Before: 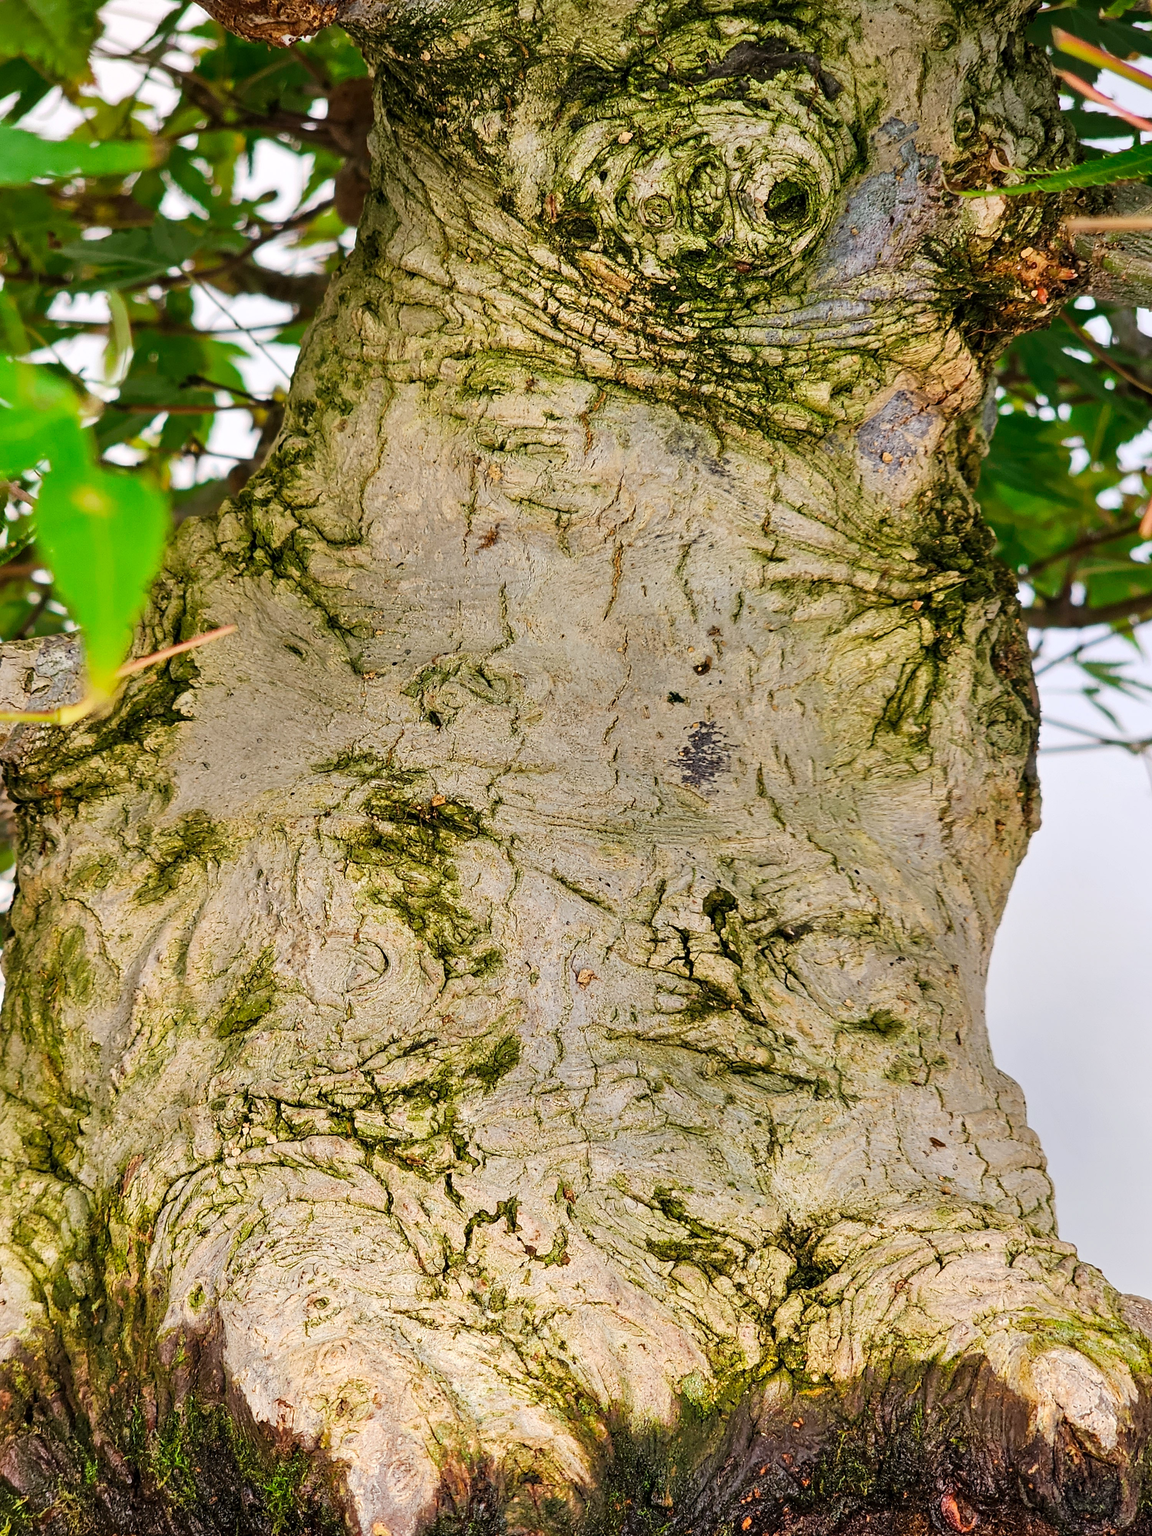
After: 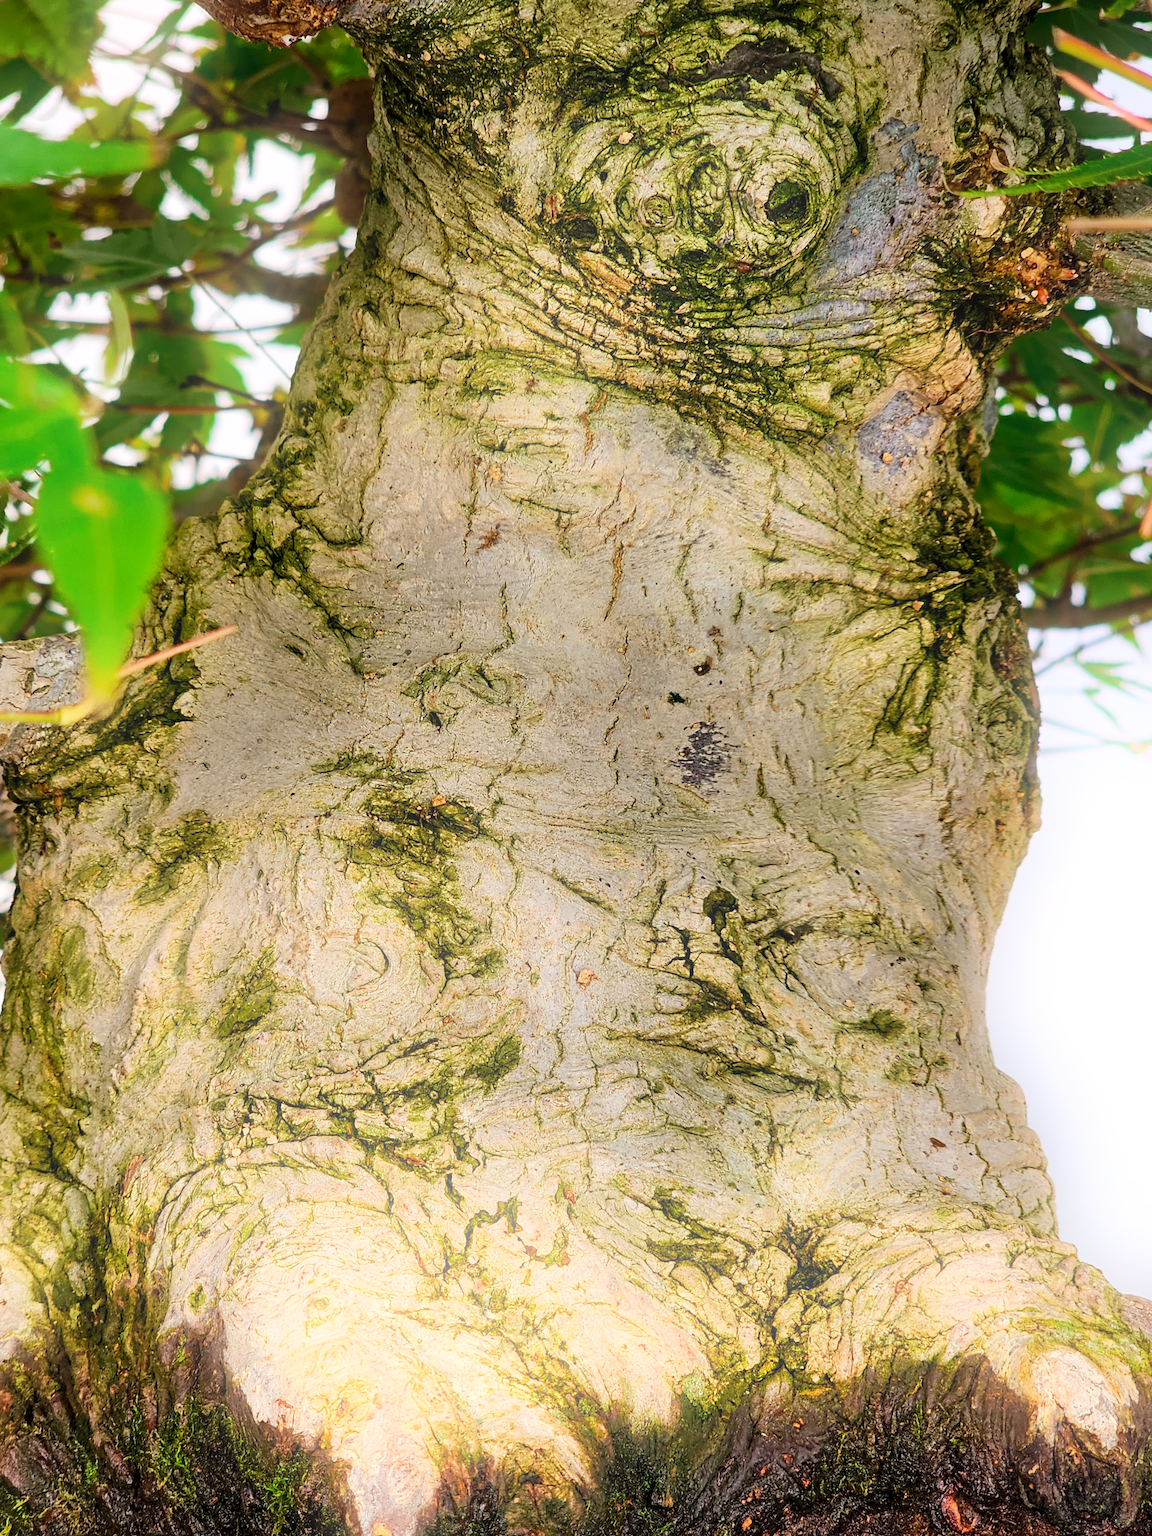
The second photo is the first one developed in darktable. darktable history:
exposure: black level correction 0.001, compensate highlight preservation false
bloom: on, module defaults
